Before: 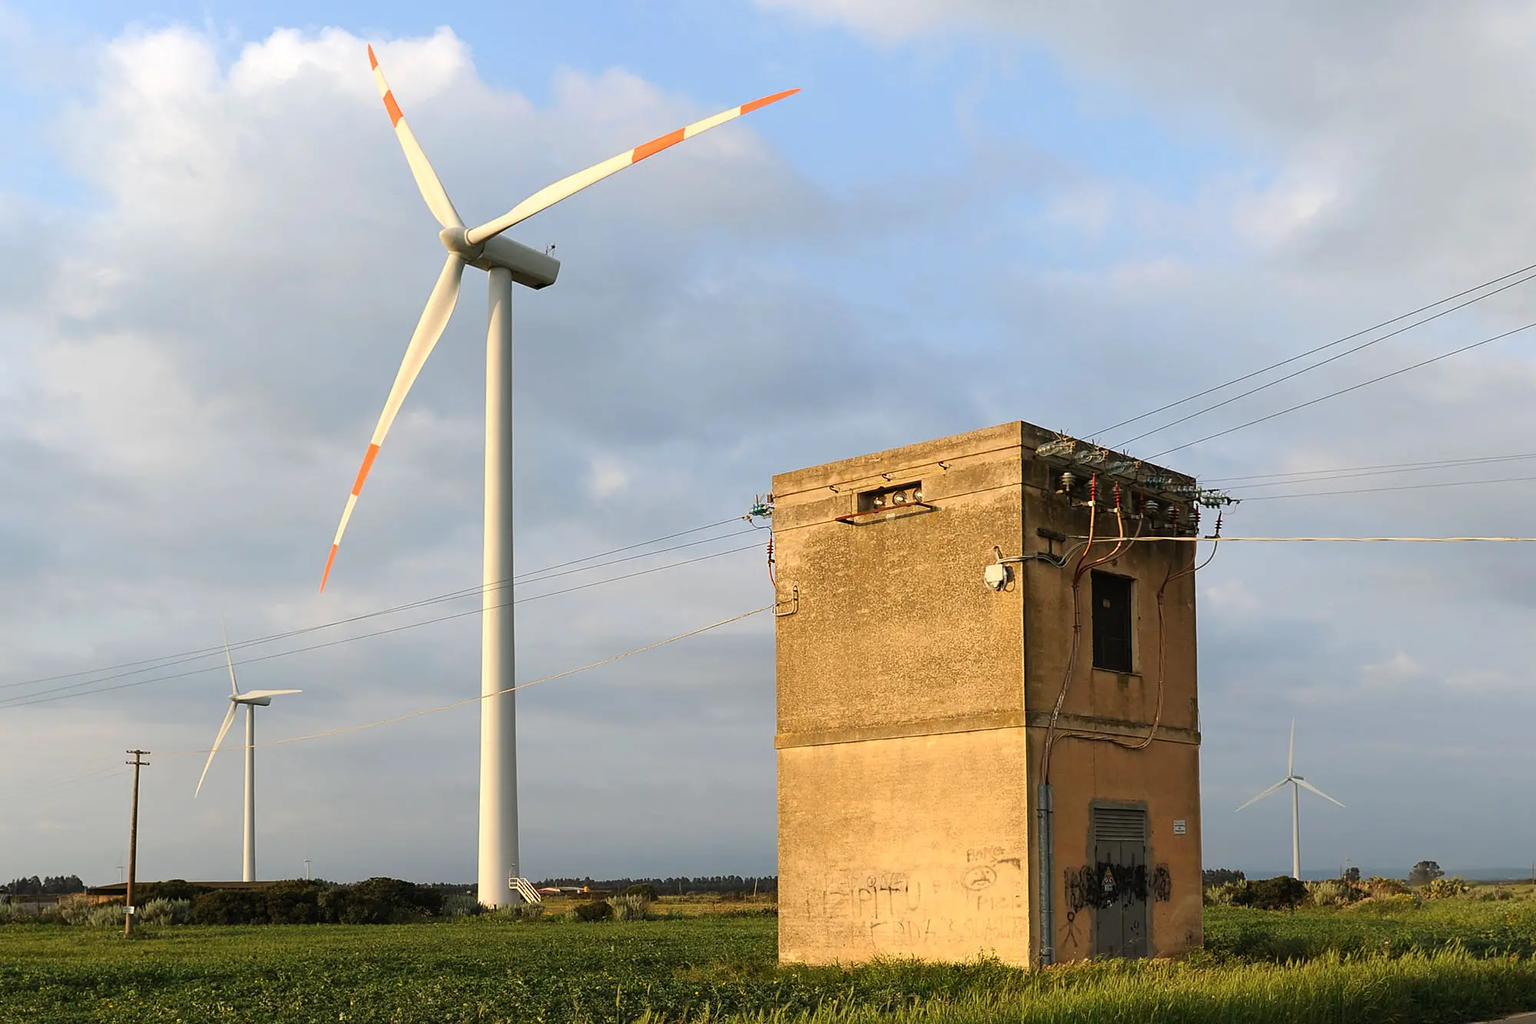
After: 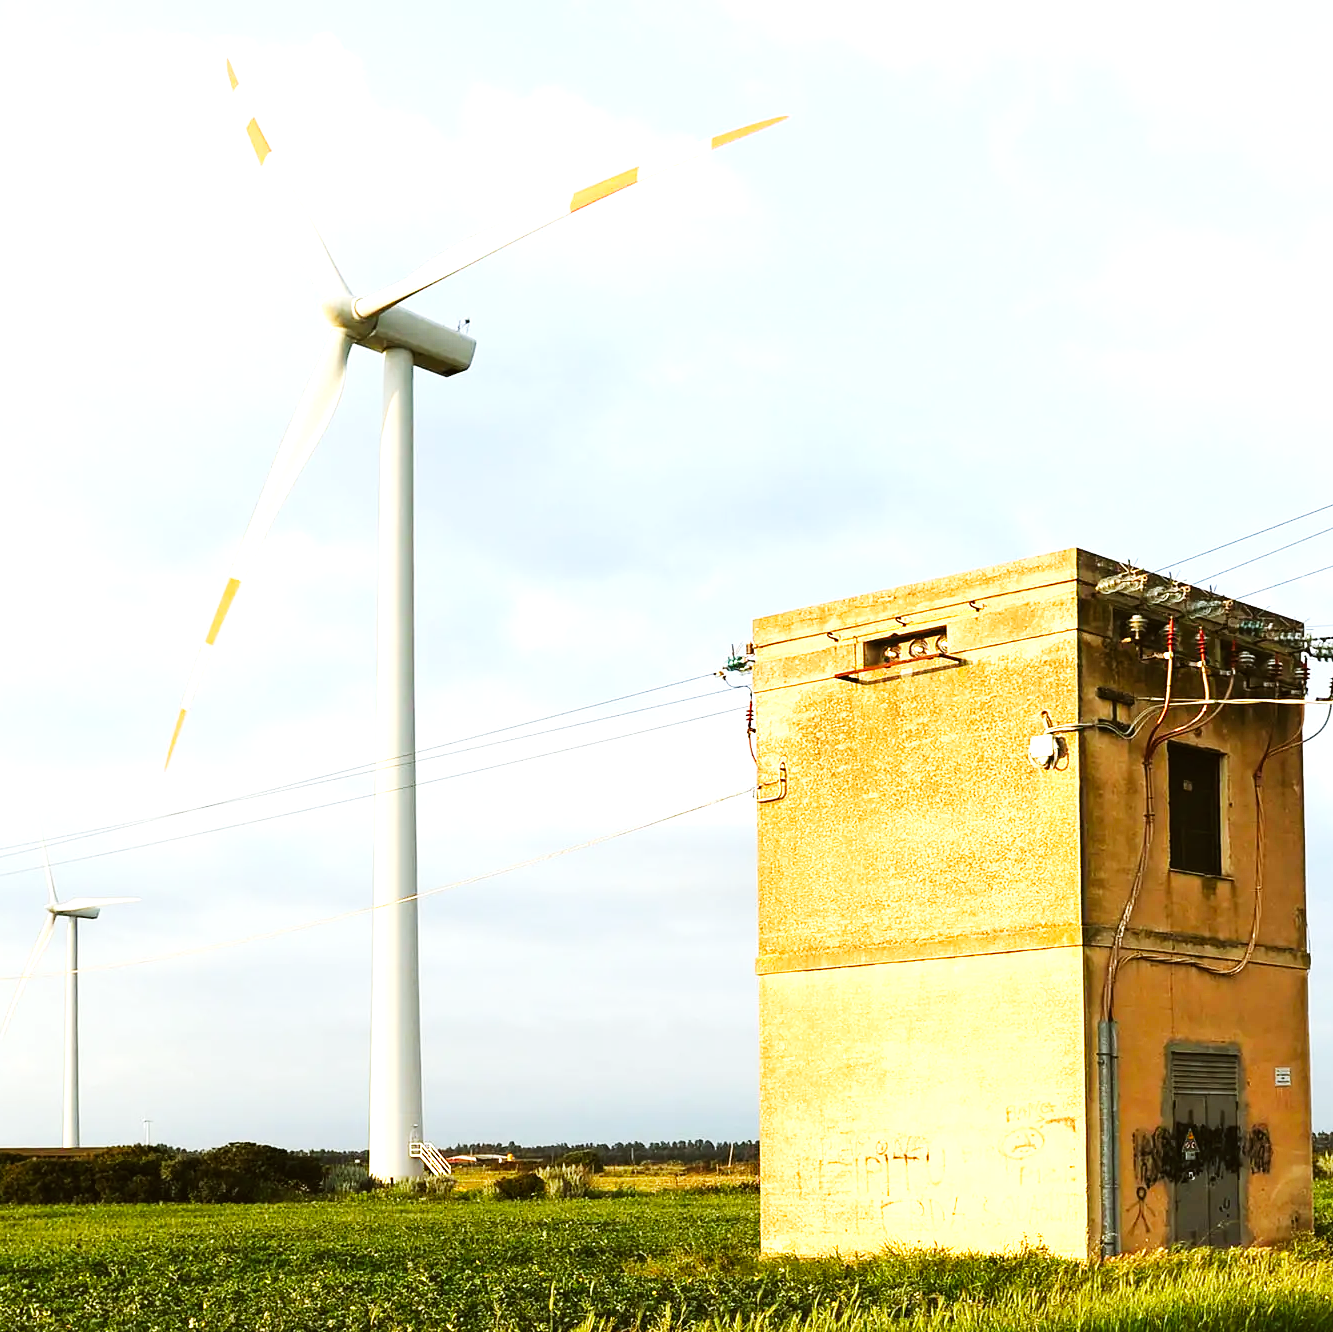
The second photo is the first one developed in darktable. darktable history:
base curve: curves: ch0 [(0, 0) (0.007, 0.004) (0.027, 0.03) (0.046, 0.07) (0.207, 0.54) (0.442, 0.872) (0.673, 0.972) (1, 1)], preserve colors none
levels: levels [0, 0.476, 0.951]
color balance: lift [1.004, 1.002, 1.002, 0.998], gamma [1, 1.007, 1.002, 0.993], gain [1, 0.977, 1.013, 1.023], contrast -3.64%
crop and rotate: left 12.673%, right 20.66%
